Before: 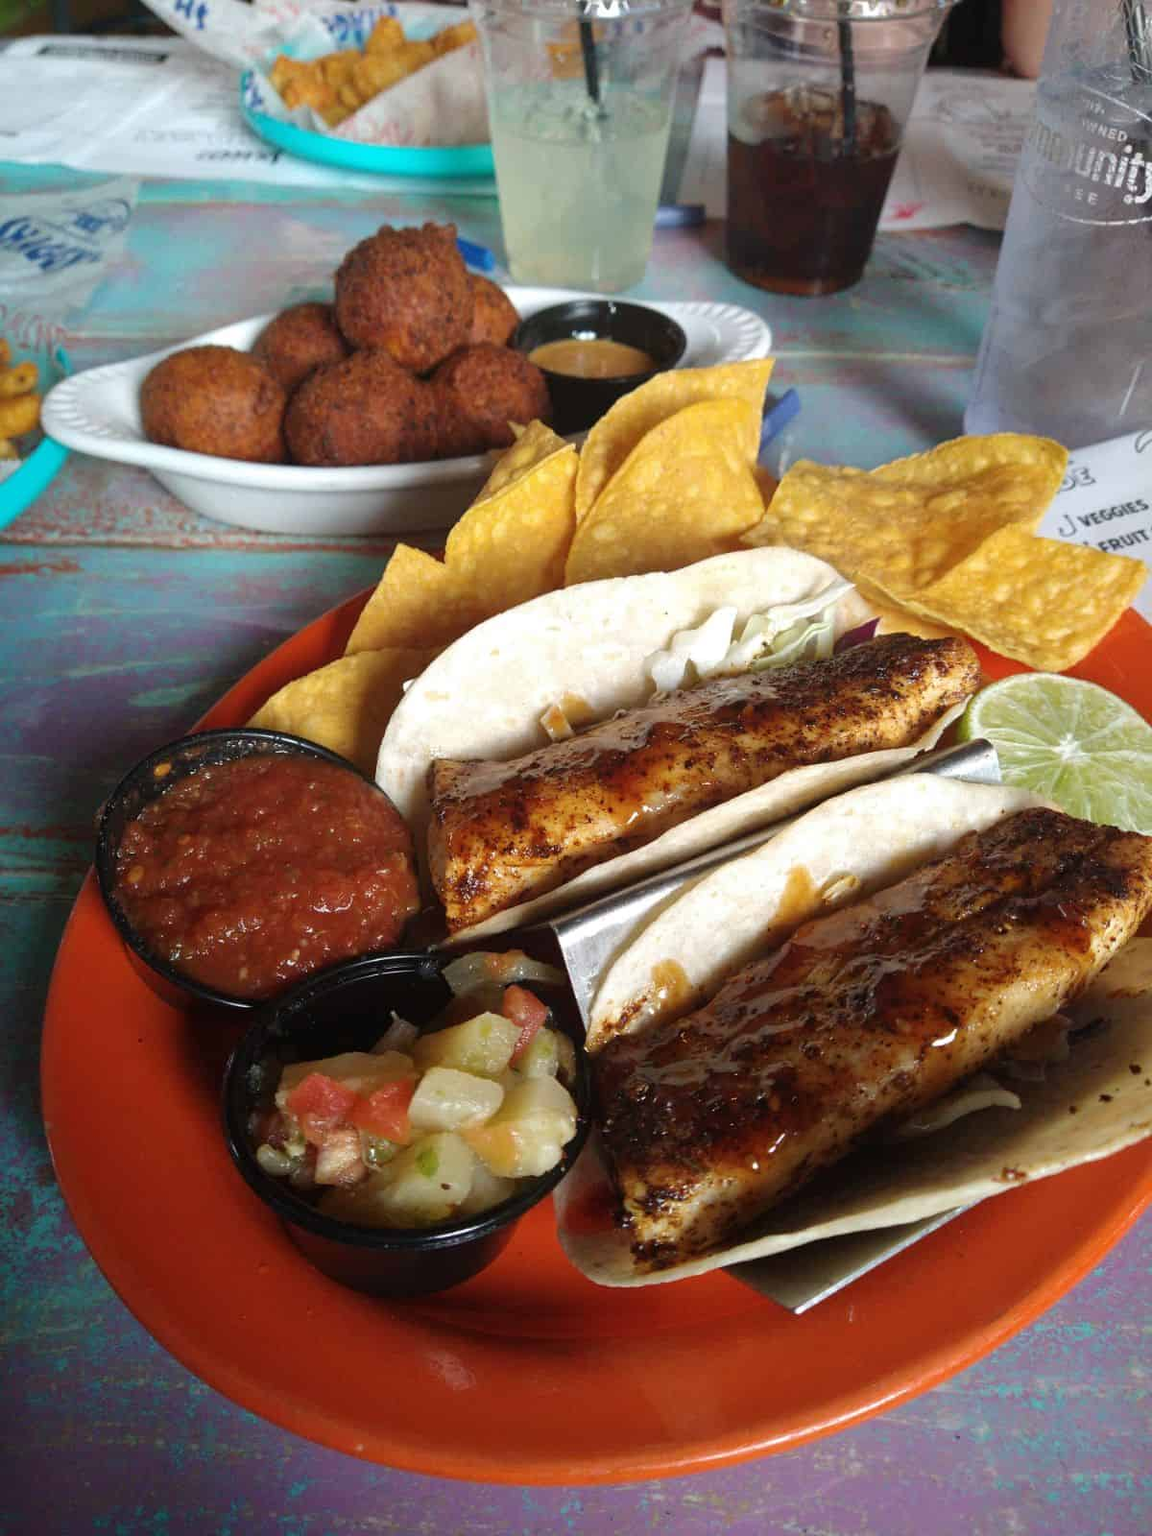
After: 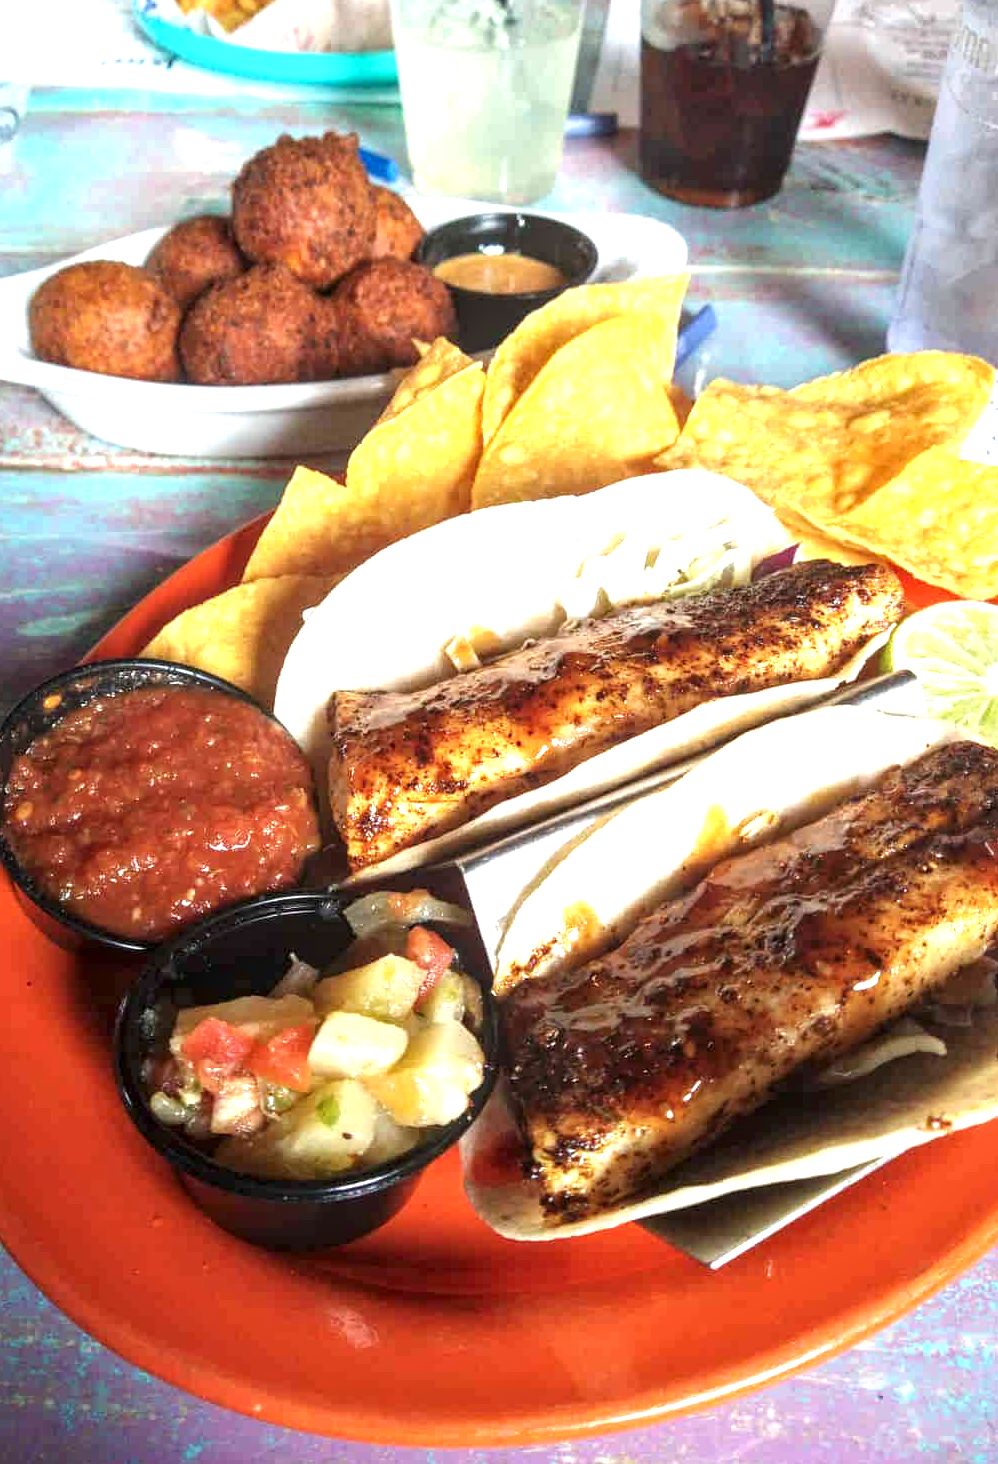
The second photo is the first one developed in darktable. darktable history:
exposure: black level correction 0, exposure 1.326 EV, compensate exposure bias true, compensate highlight preservation false
local contrast: detail 142%
crop: left 9.825%, top 6.255%, right 6.969%, bottom 2.189%
